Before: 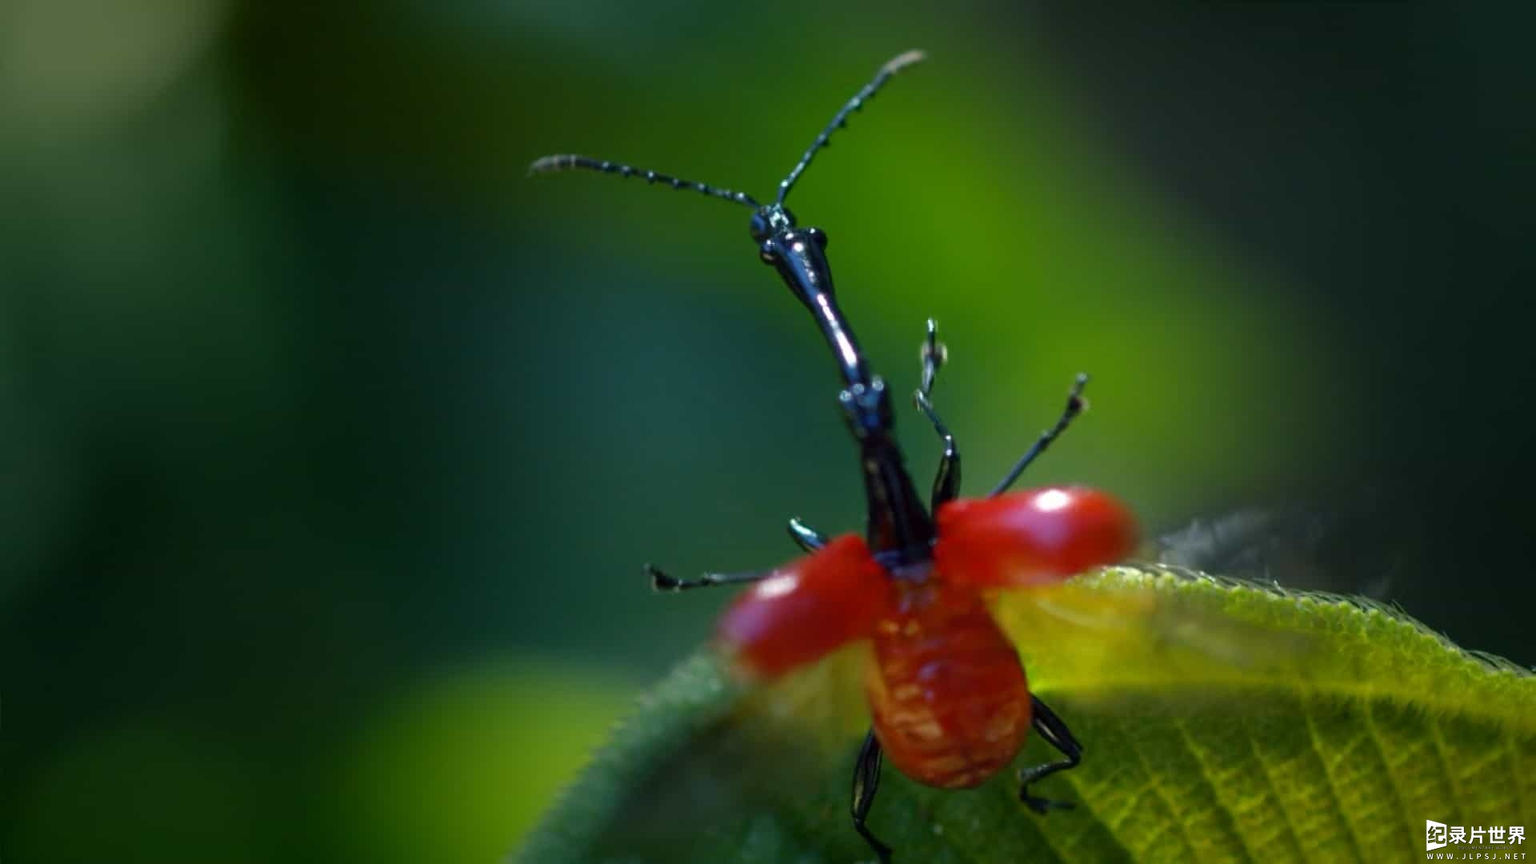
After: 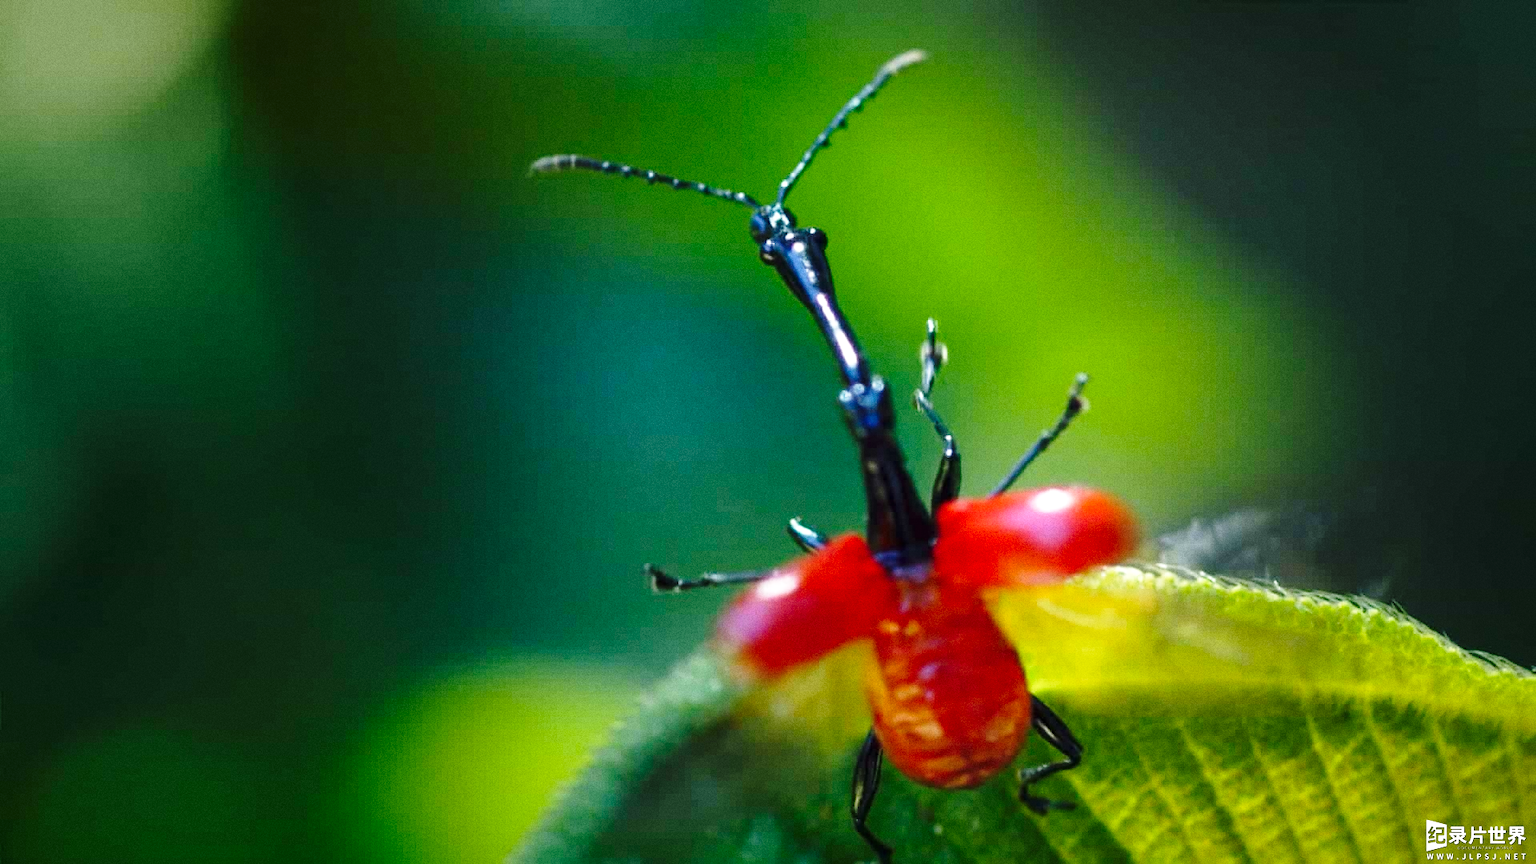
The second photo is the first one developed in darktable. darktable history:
grain: on, module defaults
exposure: black level correction 0, exposure 0.5 EV, compensate exposure bias true, compensate highlight preservation false
base curve: curves: ch0 [(0, 0) (0.028, 0.03) (0.121, 0.232) (0.46, 0.748) (0.859, 0.968) (1, 1)], preserve colors none
